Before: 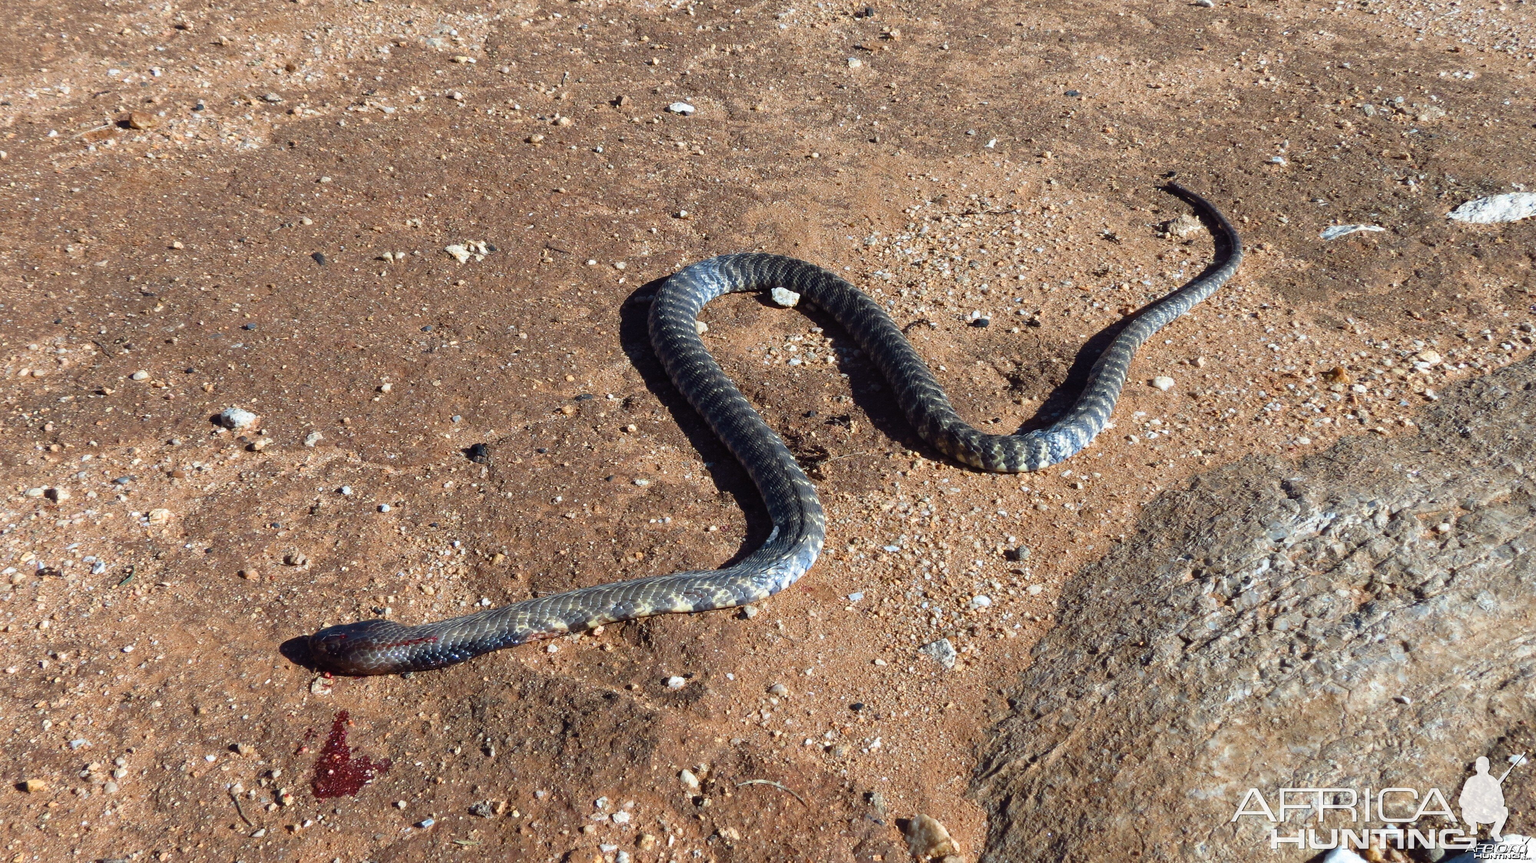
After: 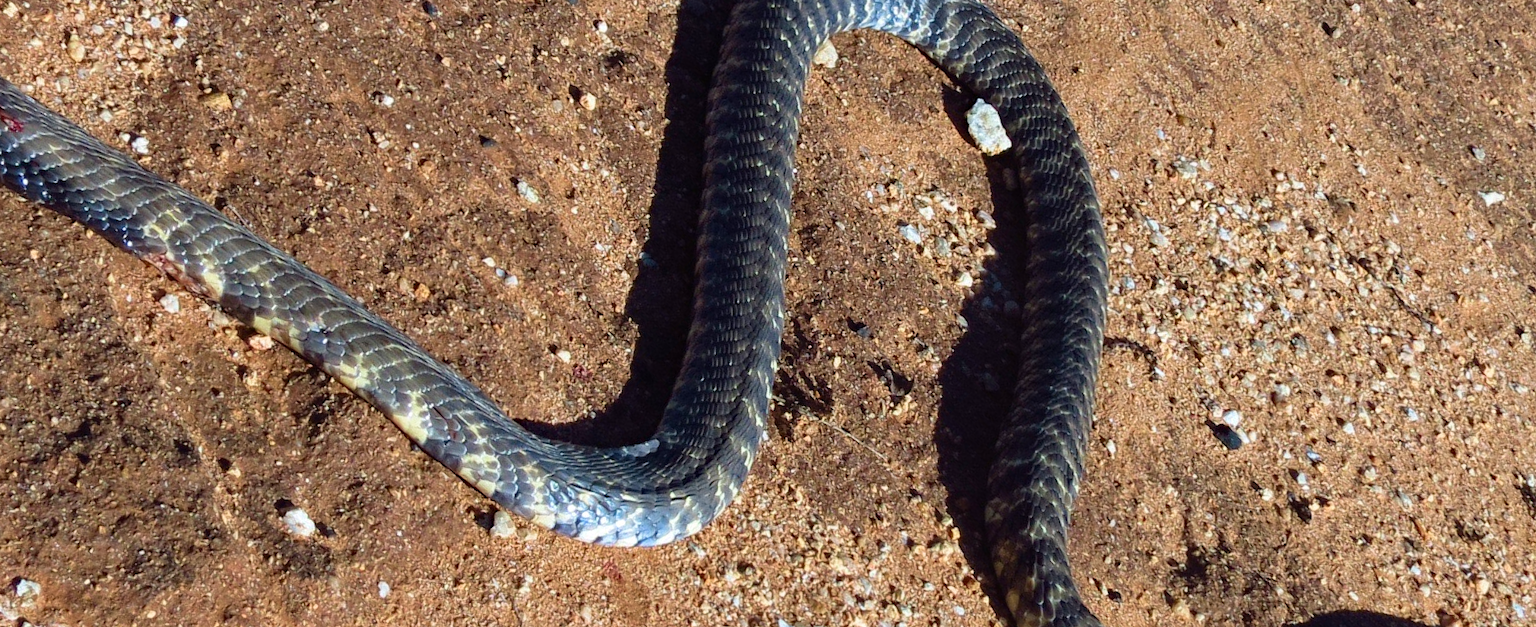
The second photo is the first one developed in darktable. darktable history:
velvia: on, module defaults
crop and rotate: angle -44.42°, top 16.244%, right 0.997%, bottom 11.761%
haze removal: compatibility mode true, adaptive false
